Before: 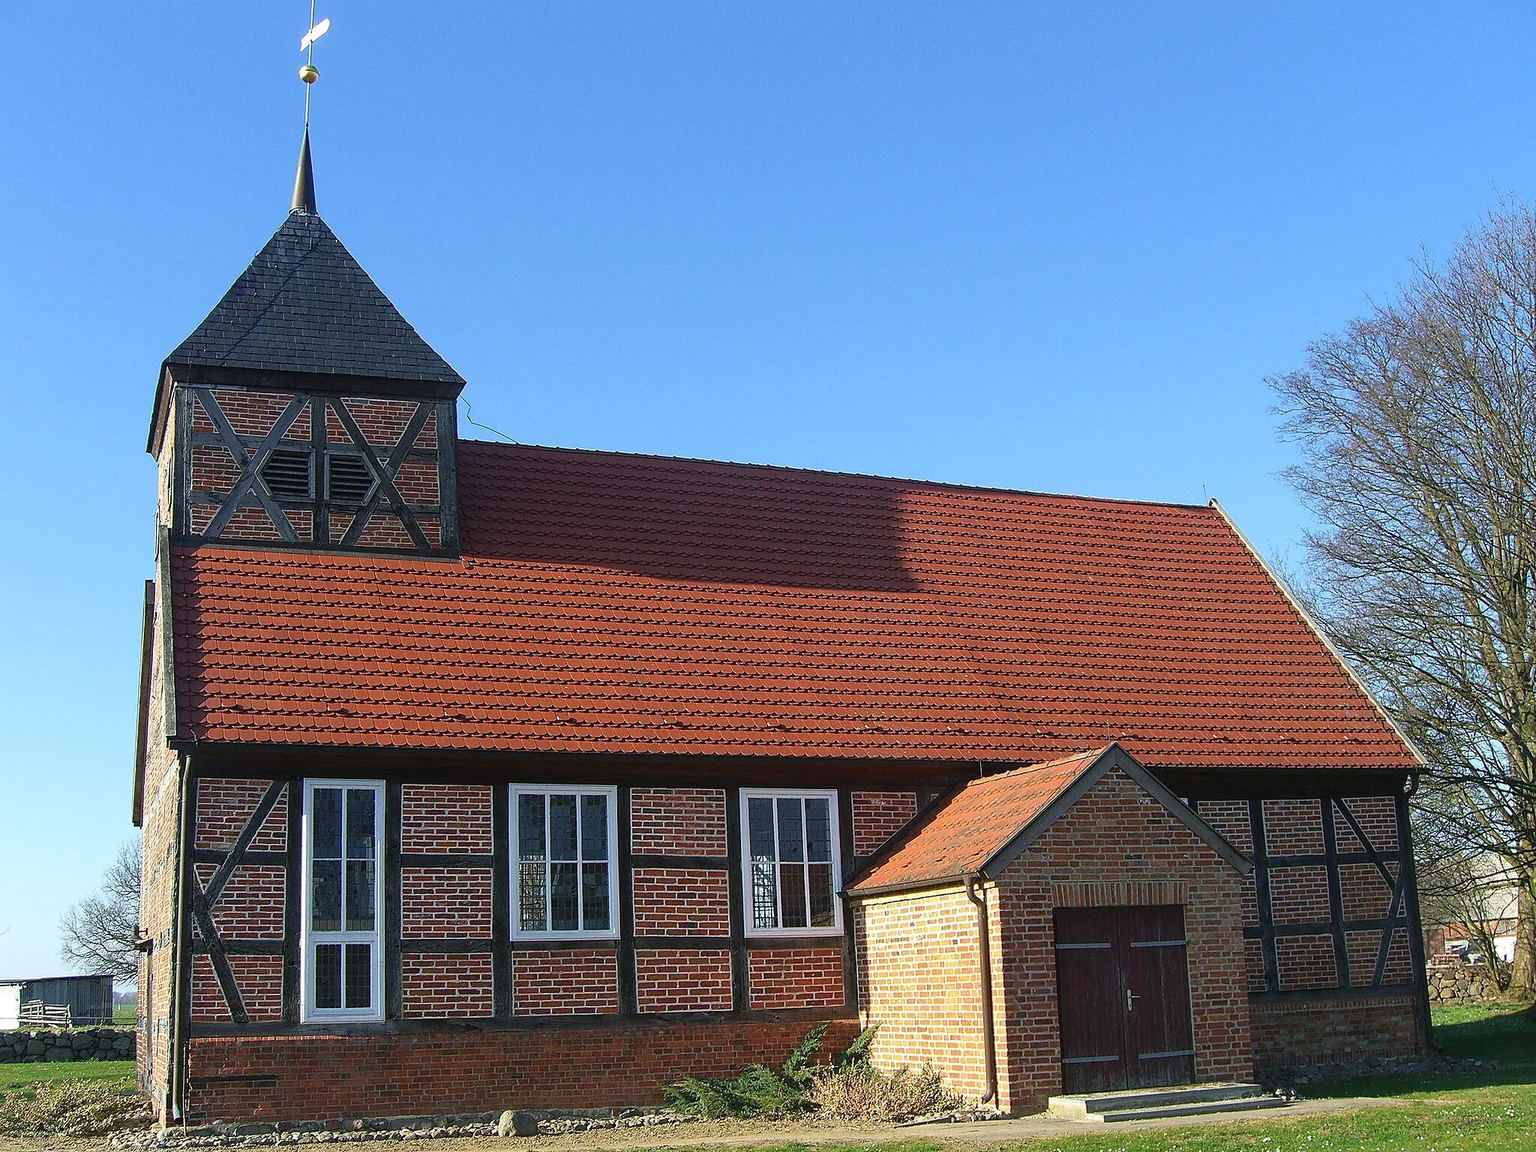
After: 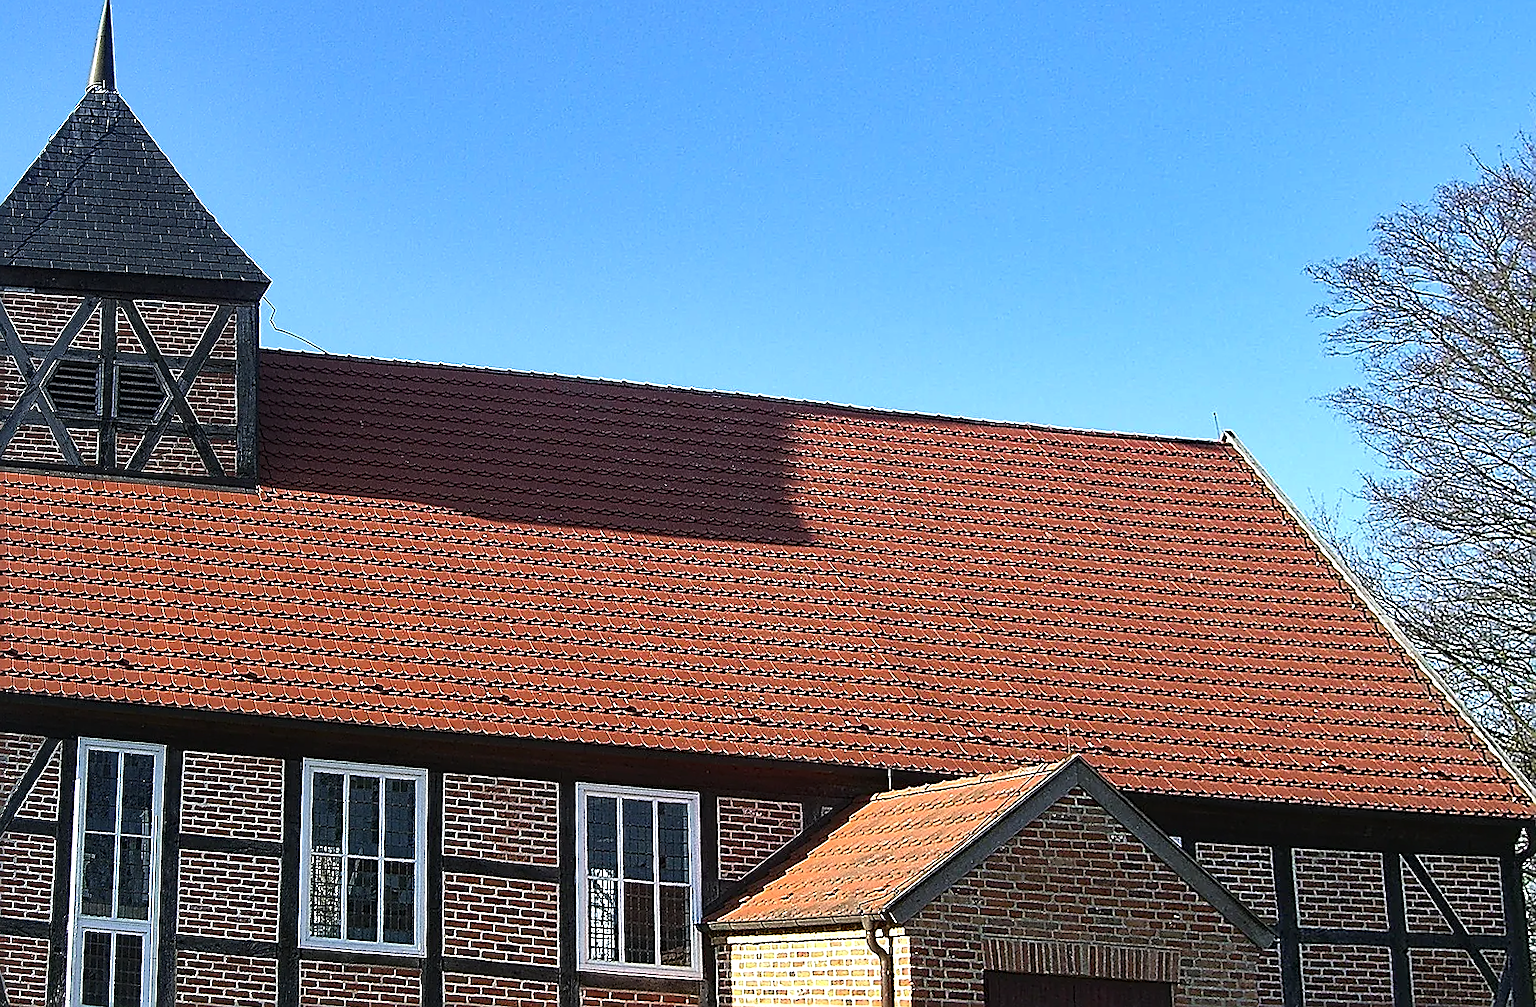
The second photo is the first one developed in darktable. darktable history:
sharpen: amount 1
tone equalizer: -8 EV -0.417 EV, -7 EV -0.389 EV, -6 EV -0.333 EV, -5 EV -0.222 EV, -3 EV 0.222 EV, -2 EV 0.333 EV, -1 EV 0.389 EV, +0 EV 0.417 EV, edges refinement/feathering 500, mask exposure compensation -1.57 EV, preserve details no
shadows and highlights: shadows 5, soften with gaussian
rotate and perspective: rotation 1.69°, lens shift (vertical) -0.023, lens shift (horizontal) -0.291, crop left 0.025, crop right 0.988, crop top 0.092, crop bottom 0.842
crop and rotate: left 10.071%, top 10.071%, right 10.02%, bottom 10.02%
